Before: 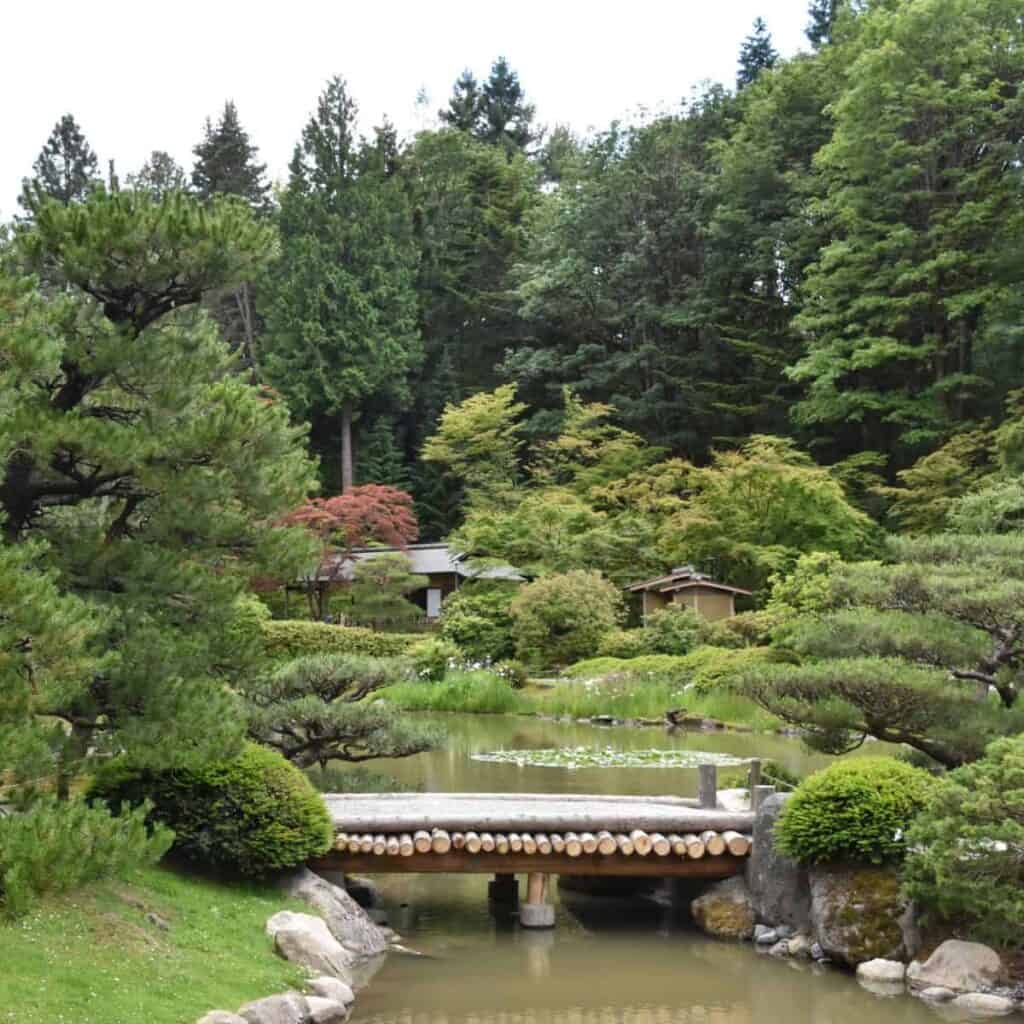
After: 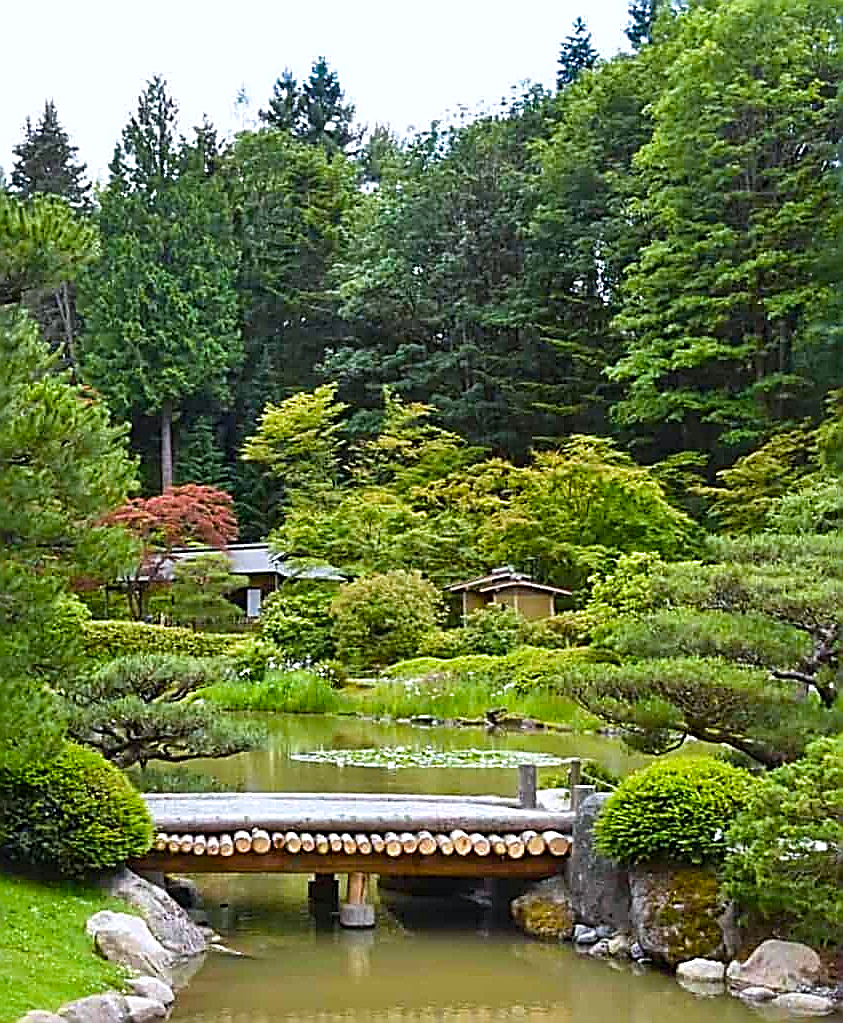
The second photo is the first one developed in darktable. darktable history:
sharpen: amount 2
velvia: strength 51%, mid-tones bias 0.51
crop: left 17.582%, bottom 0.031%
white balance: red 0.974, blue 1.044
